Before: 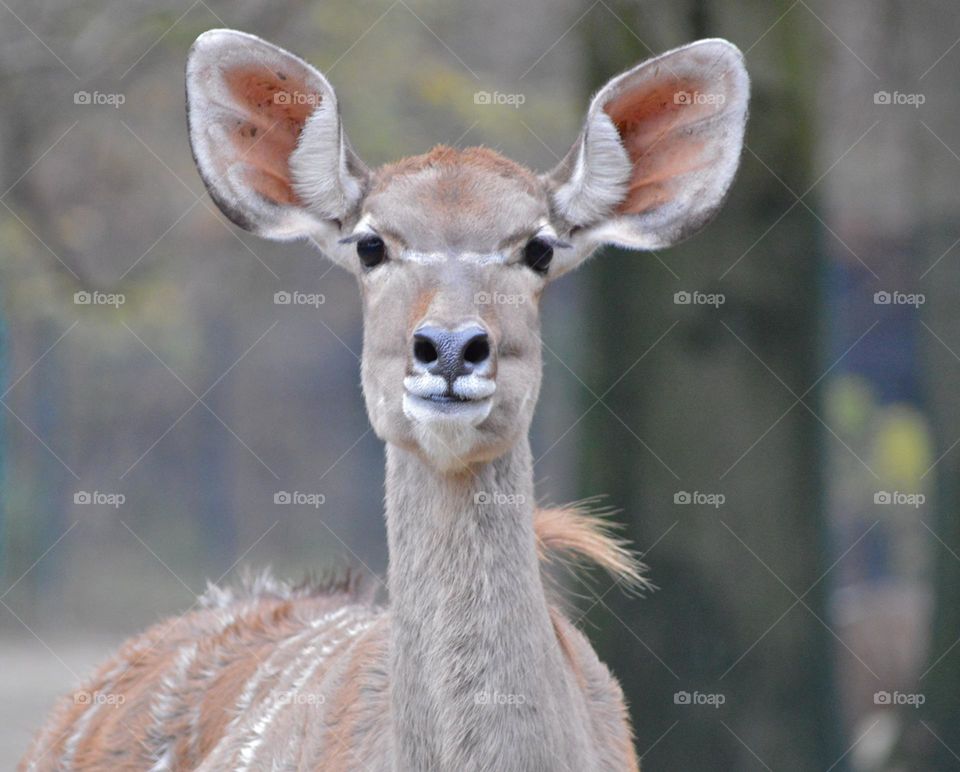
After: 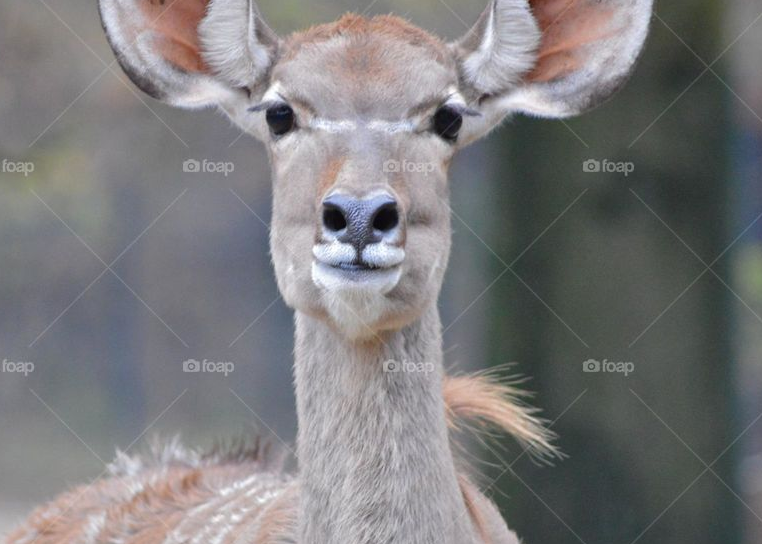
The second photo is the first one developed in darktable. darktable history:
crop: left 9.568%, top 17.142%, right 11.019%, bottom 12.349%
